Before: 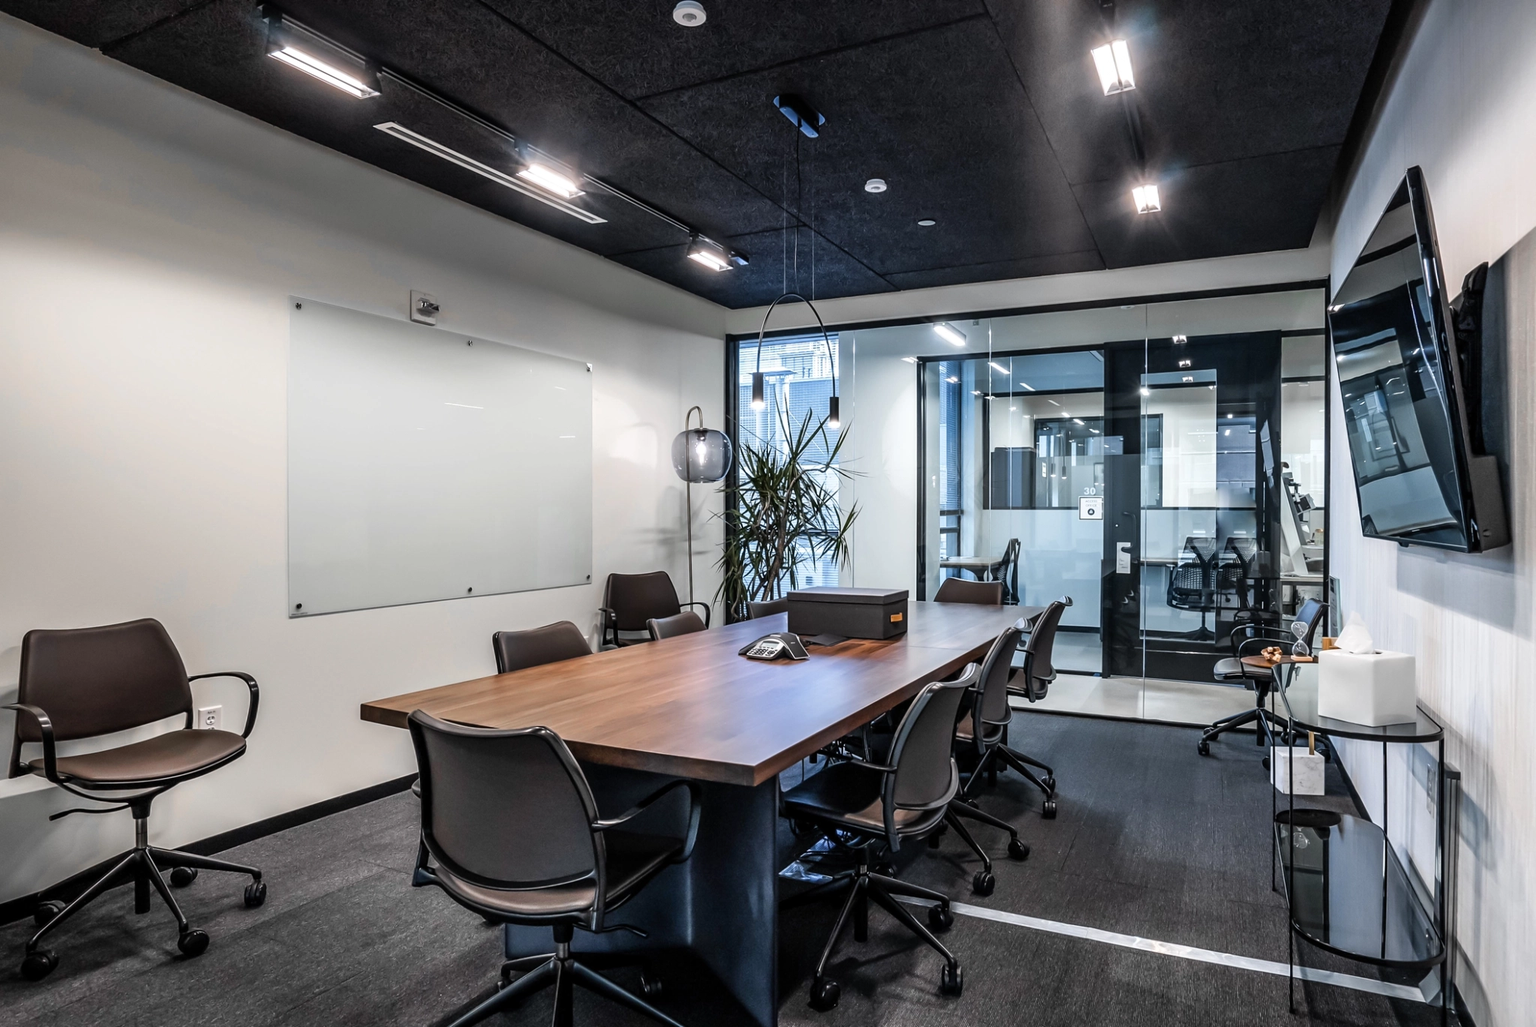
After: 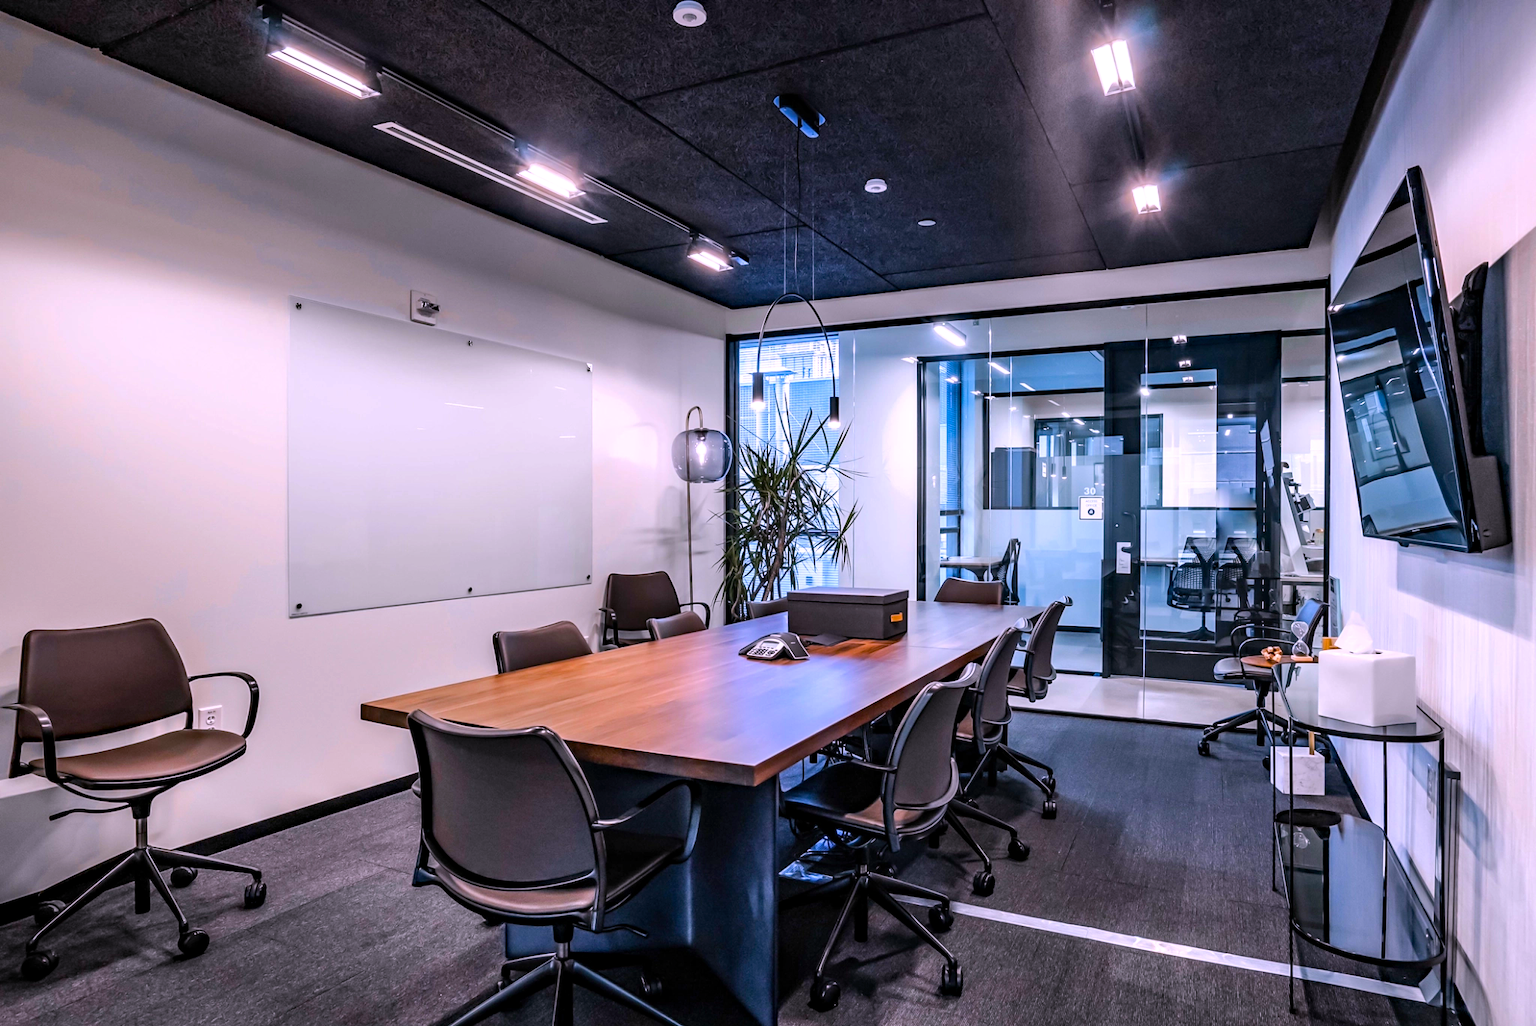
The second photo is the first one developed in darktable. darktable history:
color balance rgb: perceptual saturation grading › global saturation 25%, perceptual brilliance grading › mid-tones 10%, perceptual brilliance grading › shadows 15%, global vibrance 20%
haze removal: compatibility mode true, adaptive false
white balance: red 1.066, blue 1.119
